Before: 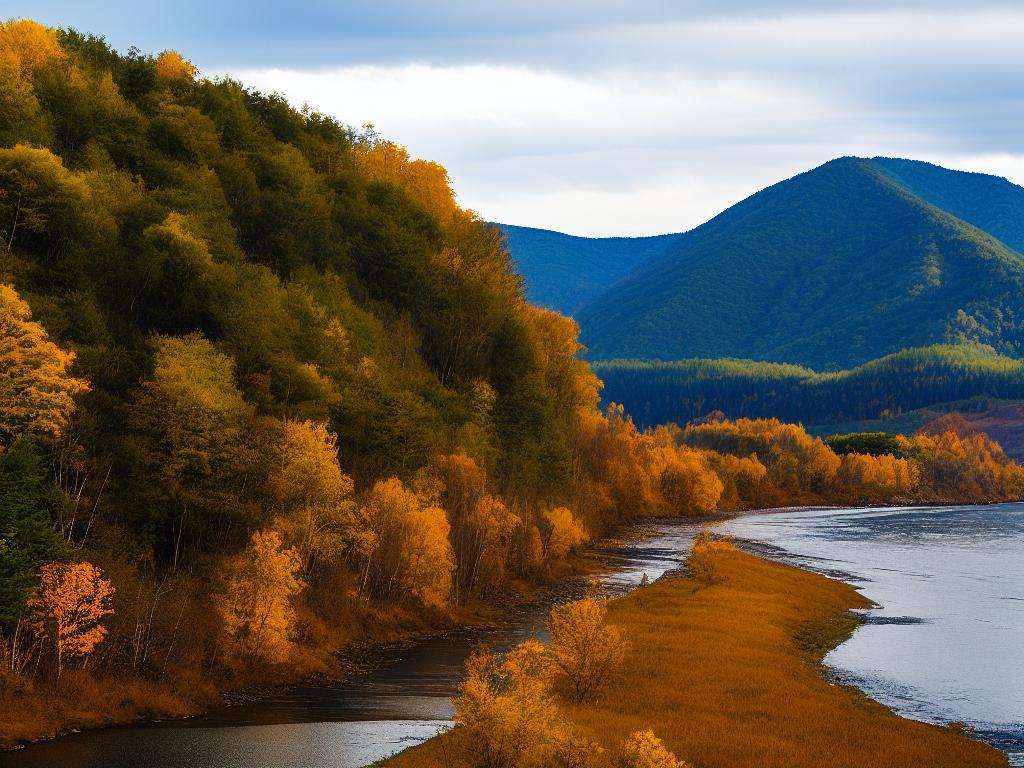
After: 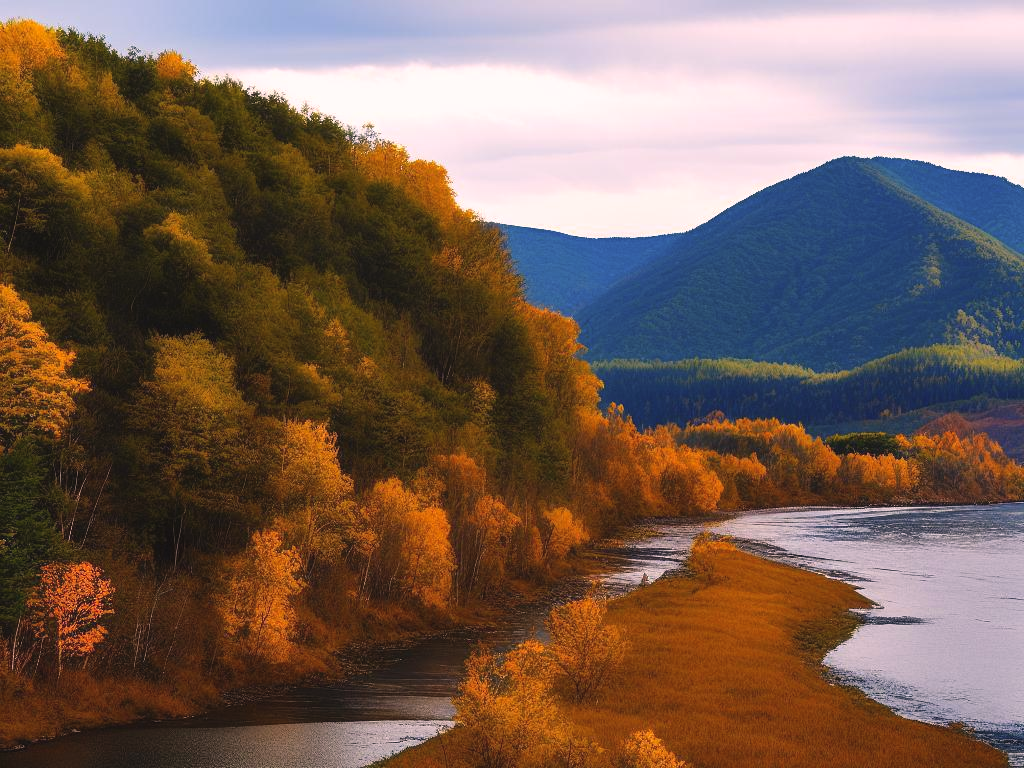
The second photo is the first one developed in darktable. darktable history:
exposure: black level correction -0.005, exposure 0.054 EV, compensate highlight preservation false
color correction: highlights a* 12.23, highlights b* 5.41
